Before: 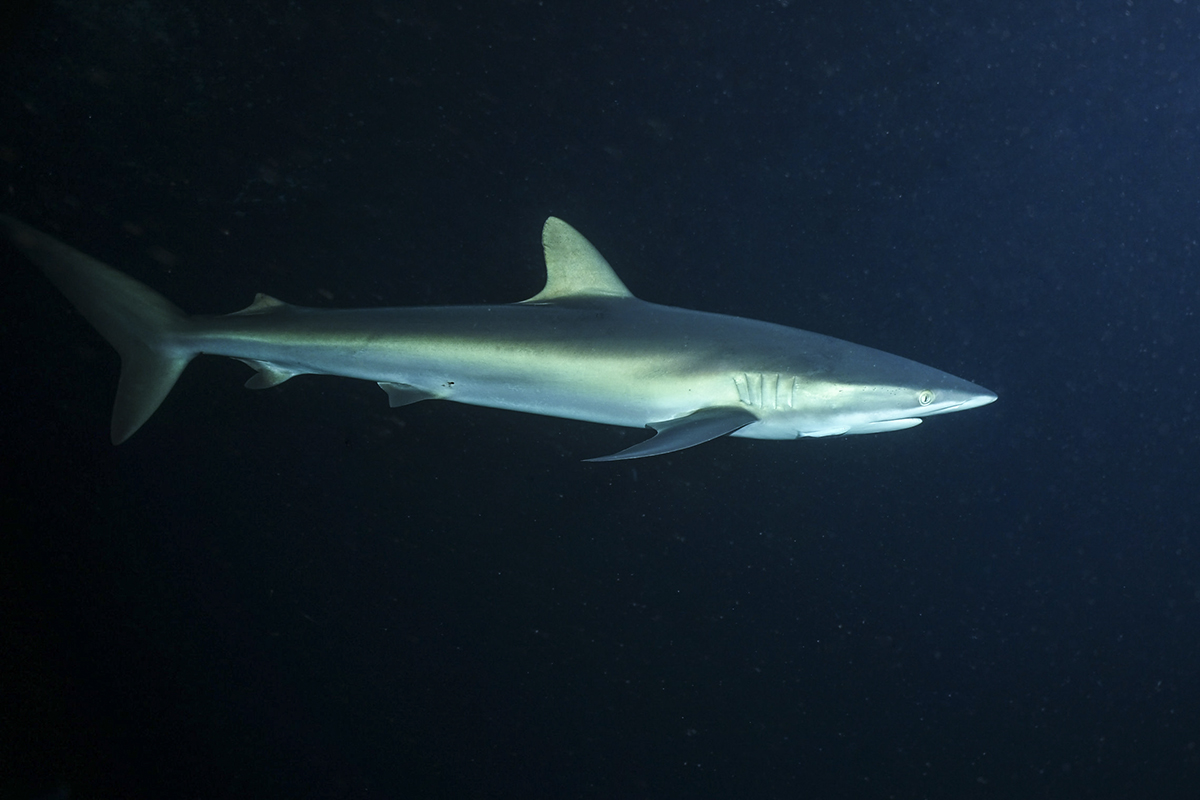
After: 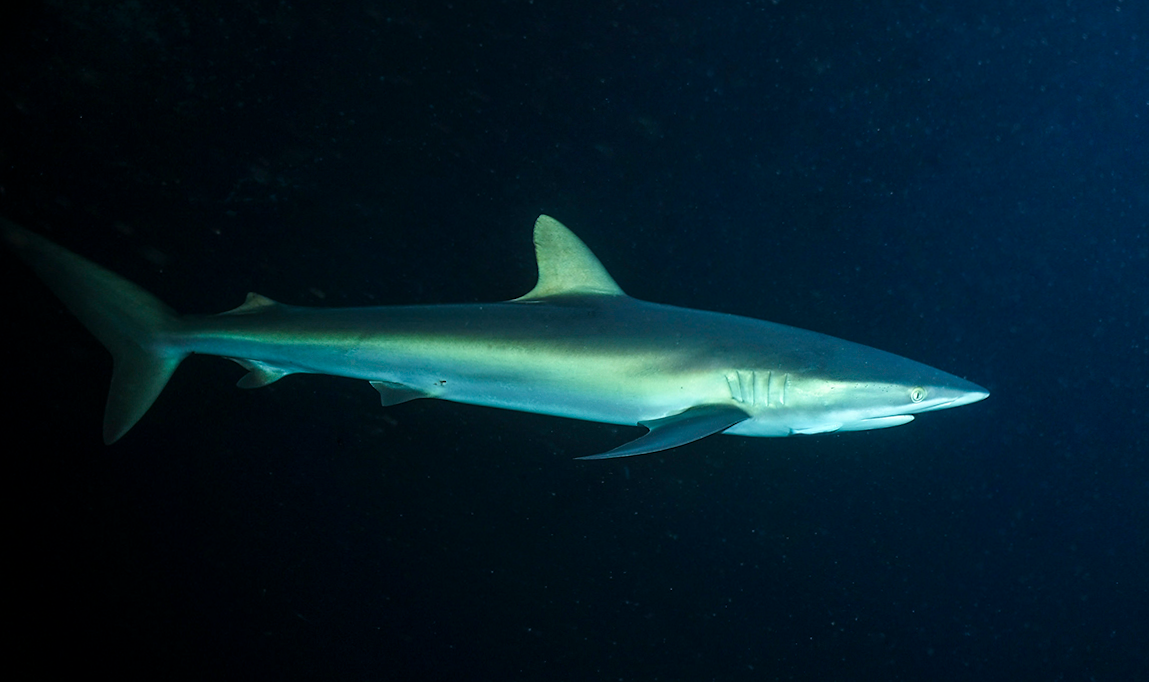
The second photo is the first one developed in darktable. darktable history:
tone equalizer: on, module defaults
color balance rgb: power › chroma 0.688%, power › hue 60°, perceptual saturation grading › global saturation 30.222%
crop and rotate: angle 0.221°, left 0.382%, right 3.303%, bottom 14.135%
